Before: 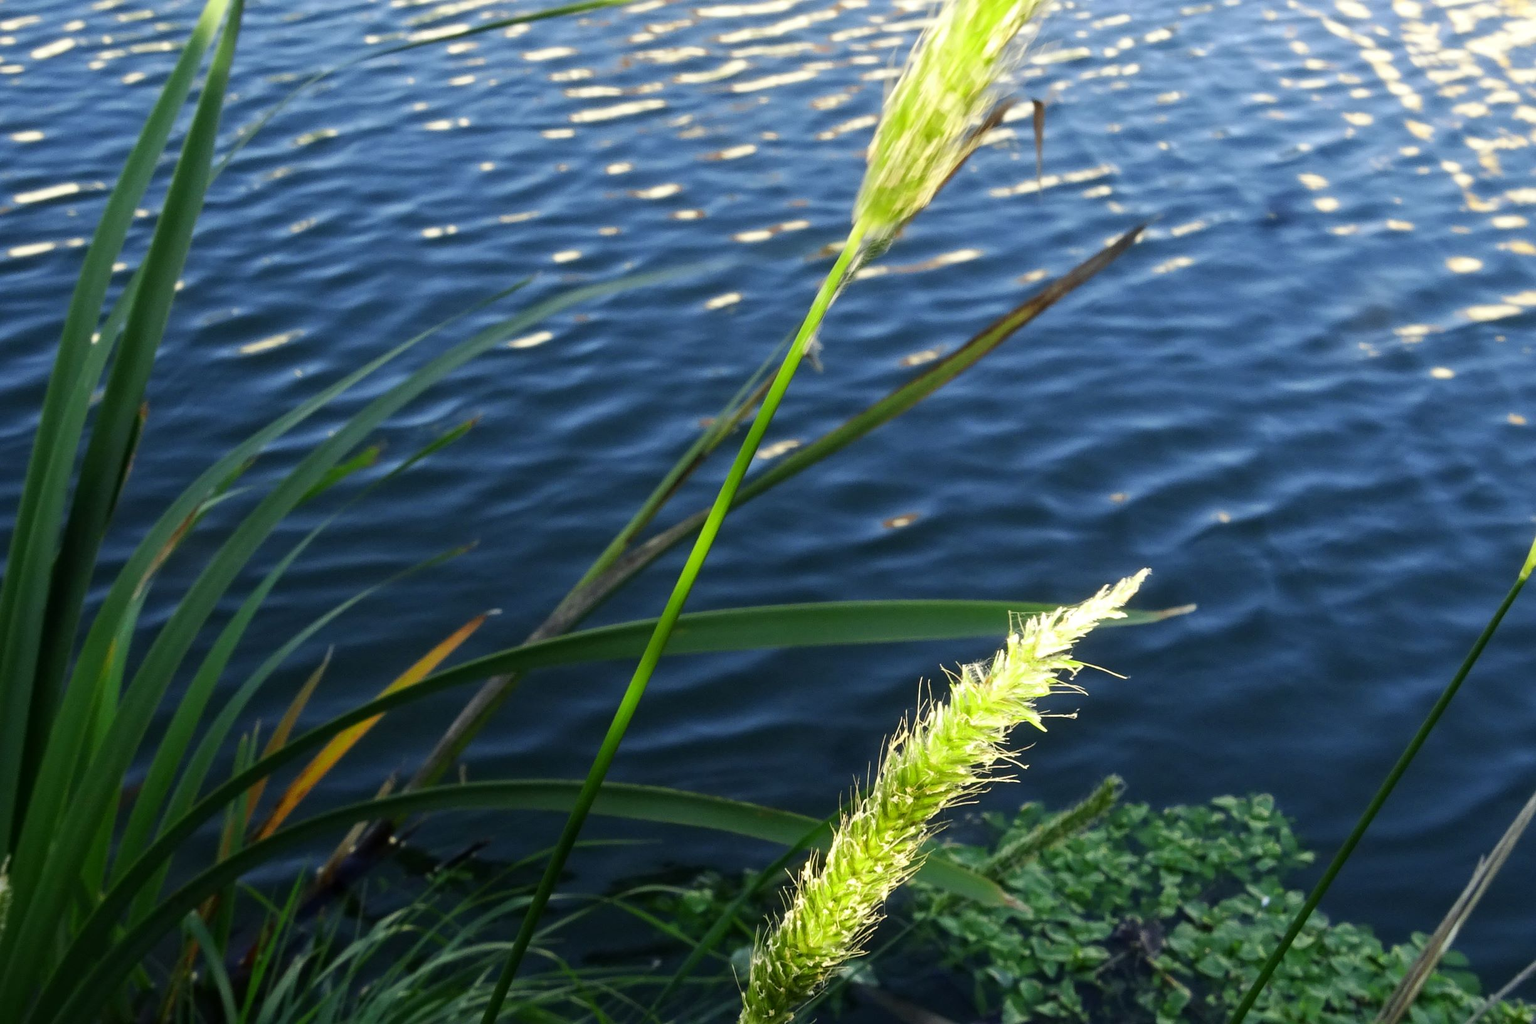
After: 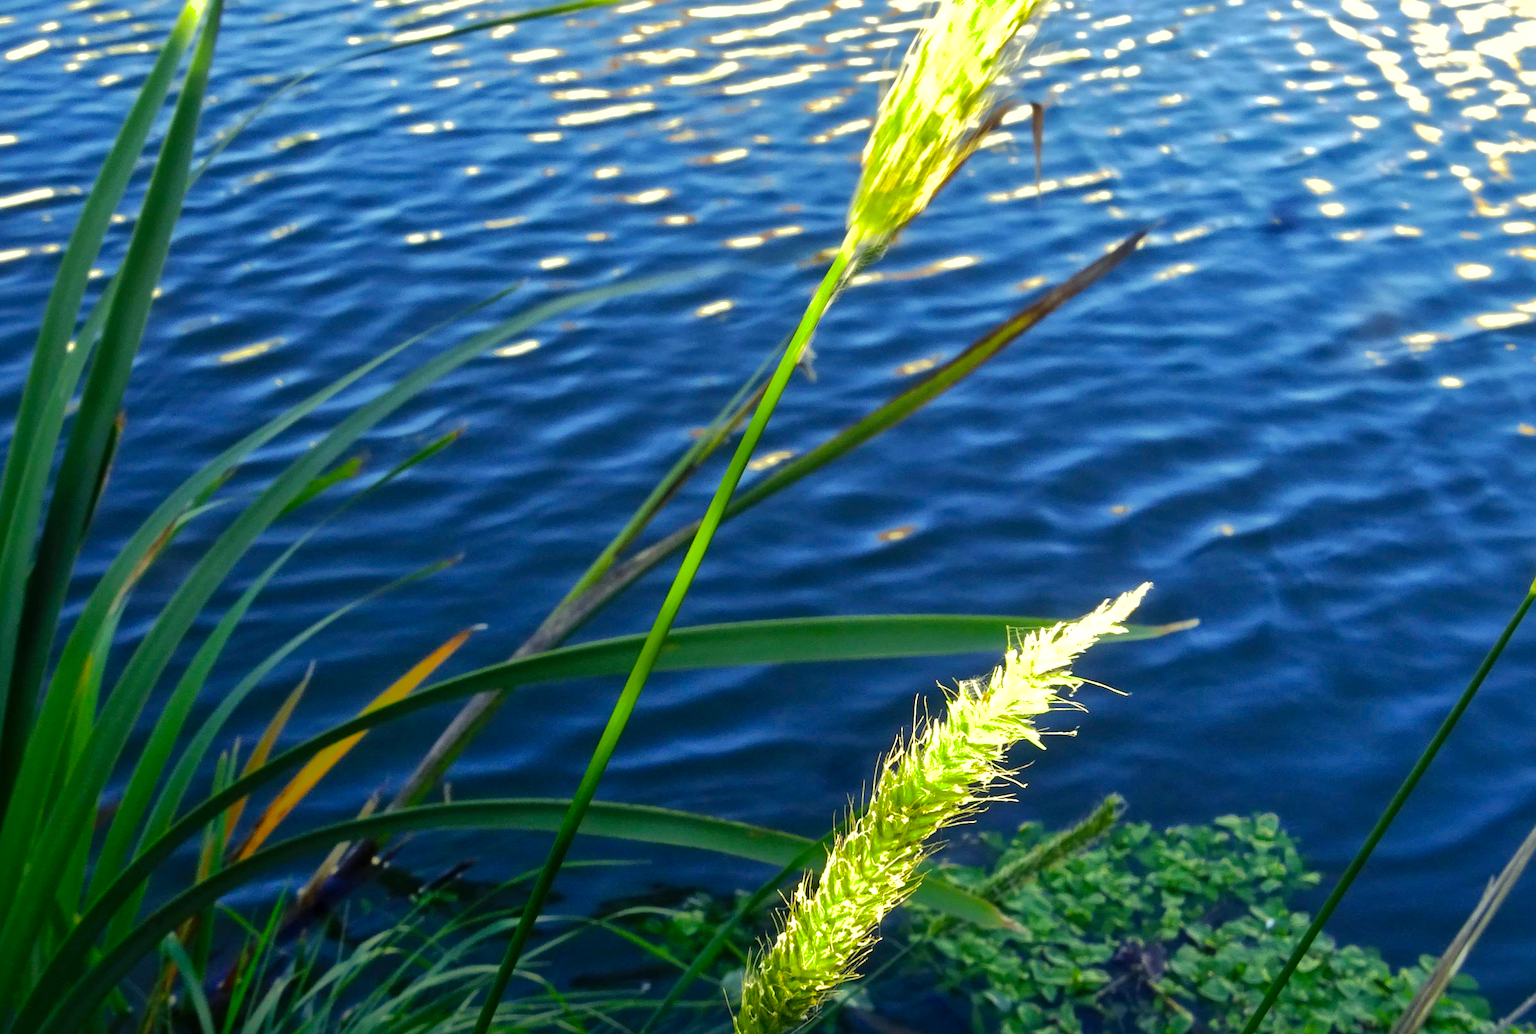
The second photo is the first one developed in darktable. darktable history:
color balance rgb: shadows lift › luminance -21.821%, shadows lift › chroma 6.651%, shadows lift › hue 269.26°, power › hue 173.76°, highlights gain › luminance 6.589%, highlights gain › chroma 2.508%, highlights gain › hue 92.65°, linear chroma grading › global chroma 14.956%, perceptual saturation grading › global saturation 18.504%, perceptual brilliance grading › highlights 10.068%, perceptual brilliance grading › mid-tones 4.598%, global vibrance 3.061%
shadows and highlights: highlights -59.93
crop and rotate: left 1.734%, right 0.657%, bottom 1.343%
